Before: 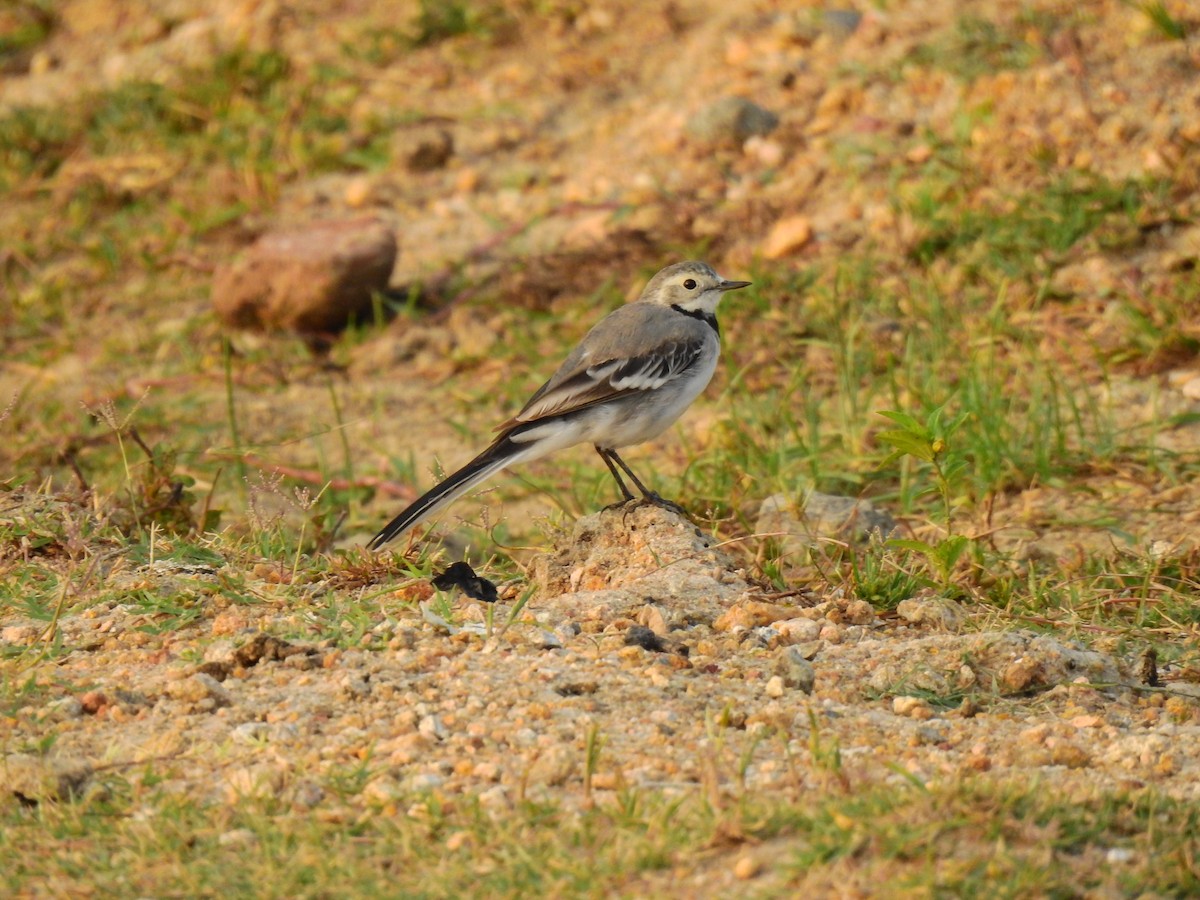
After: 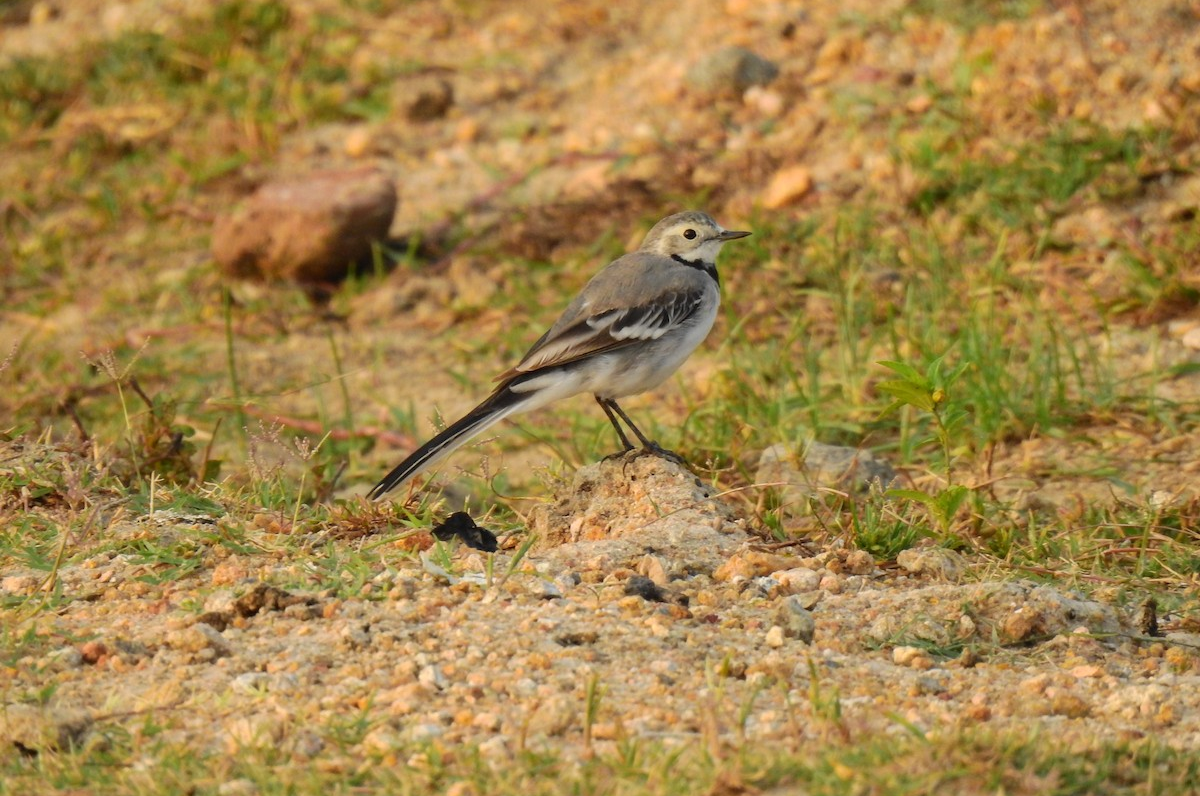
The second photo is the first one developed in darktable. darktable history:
crop and rotate: top 5.578%, bottom 5.893%
